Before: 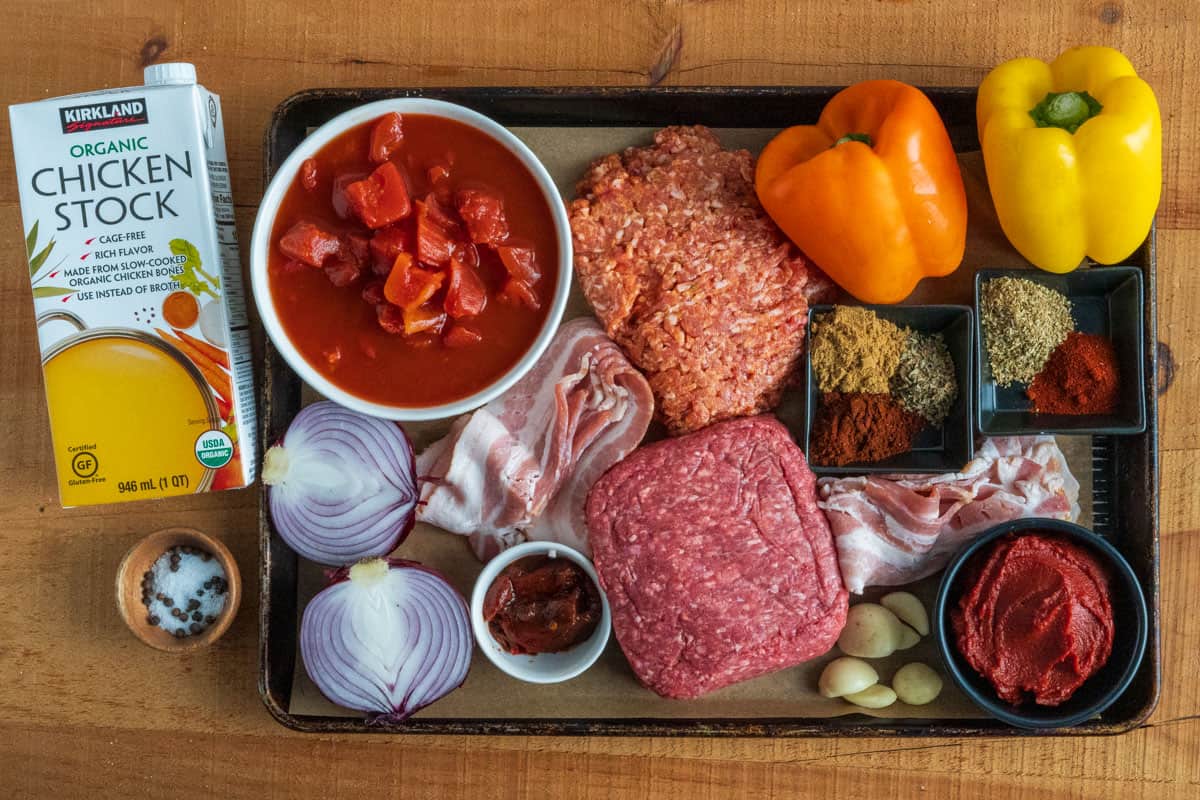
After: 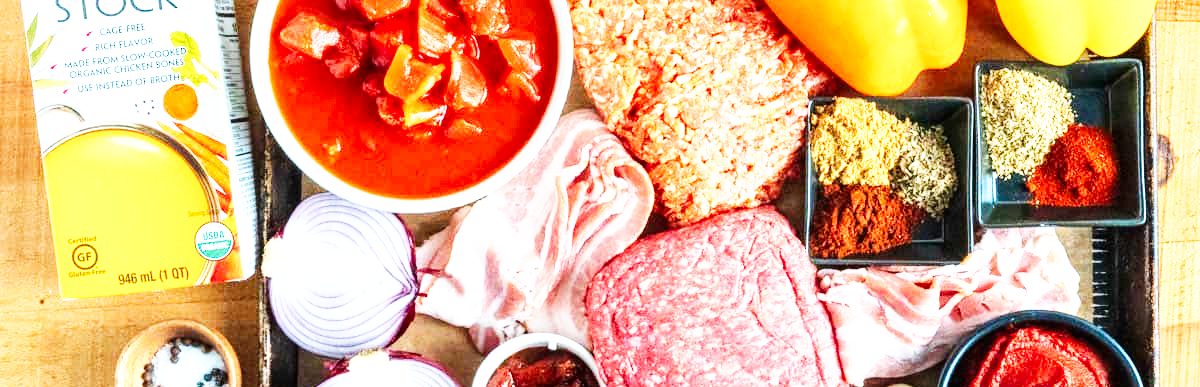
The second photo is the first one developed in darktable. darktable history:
crop and rotate: top 26.056%, bottom 25.543%
base curve: curves: ch0 [(0, 0) (0.007, 0.004) (0.027, 0.03) (0.046, 0.07) (0.207, 0.54) (0.442, 0.872) (0.673, 0.972) (1, 1)], preserve colors none
exposure: black level correction 0, exposure 1.2 EV, compensate exposure bias true, compensate highlight preservation false
